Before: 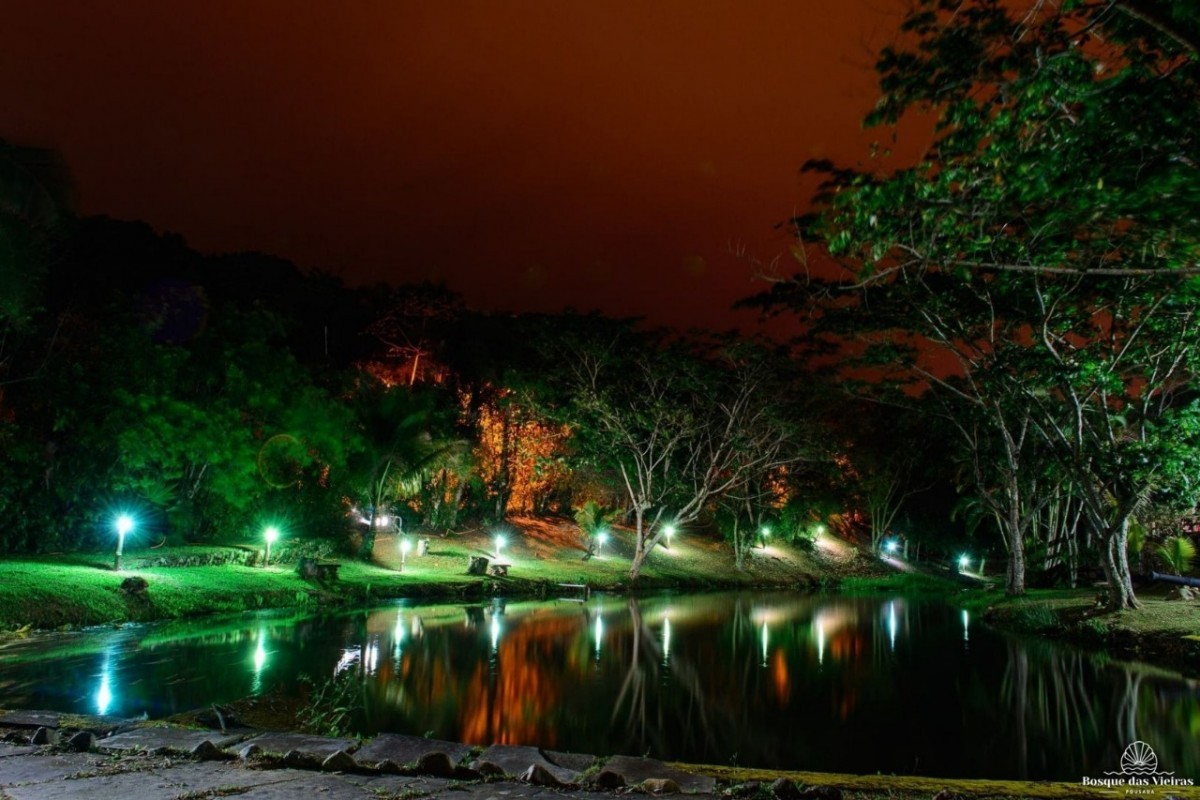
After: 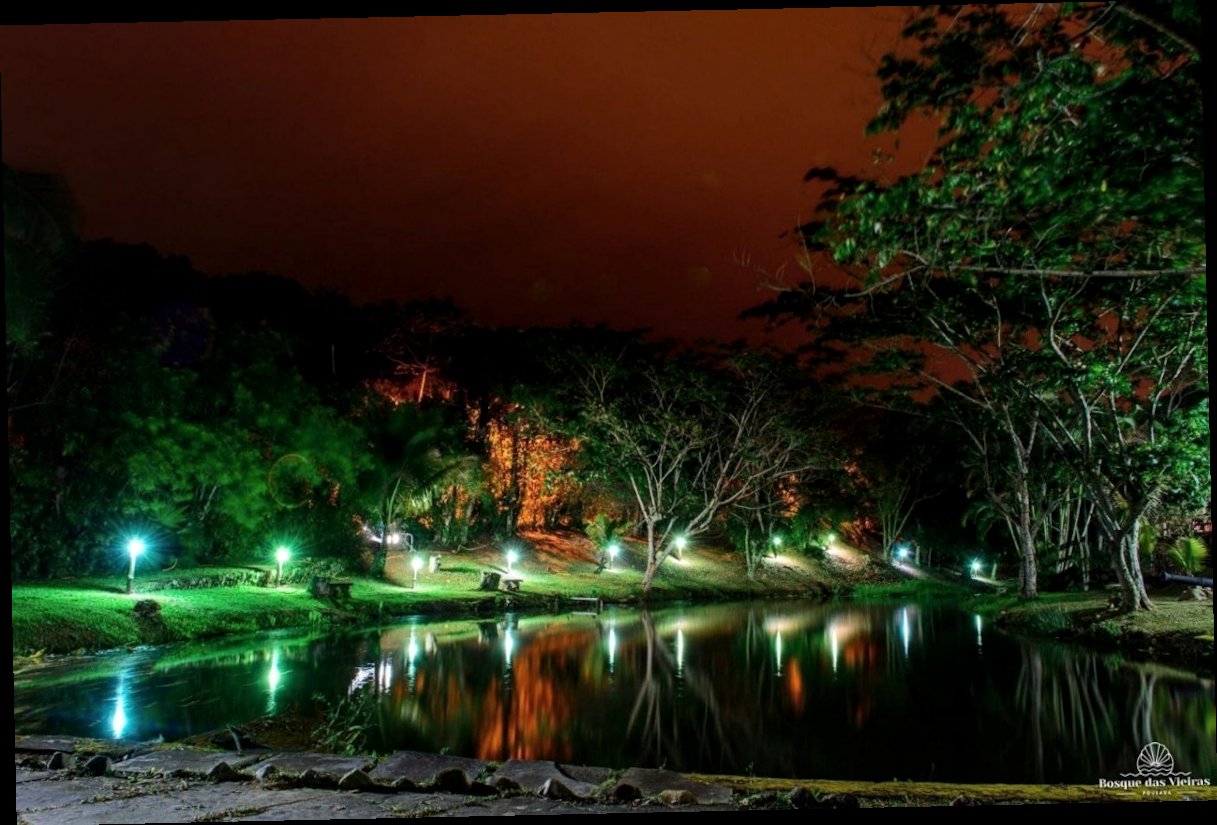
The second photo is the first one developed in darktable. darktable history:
rotate and perspective: rotation -1.24°, automatic cropping off
local contrast: on, module defaults
